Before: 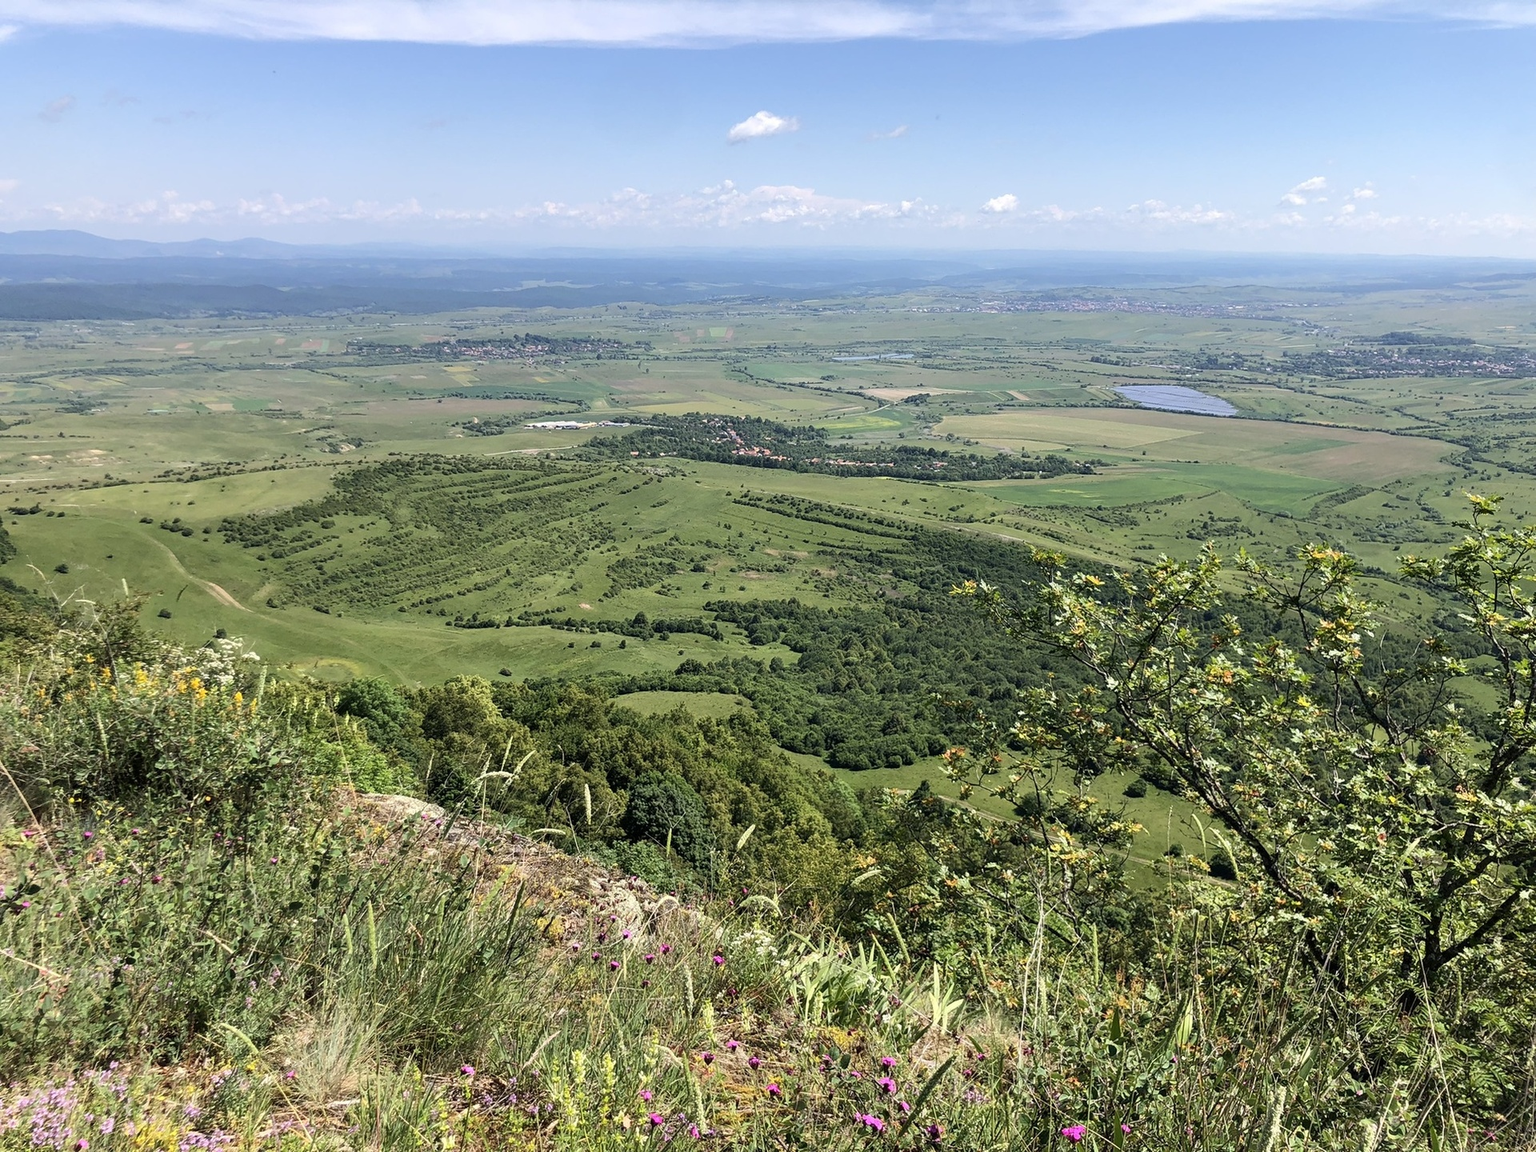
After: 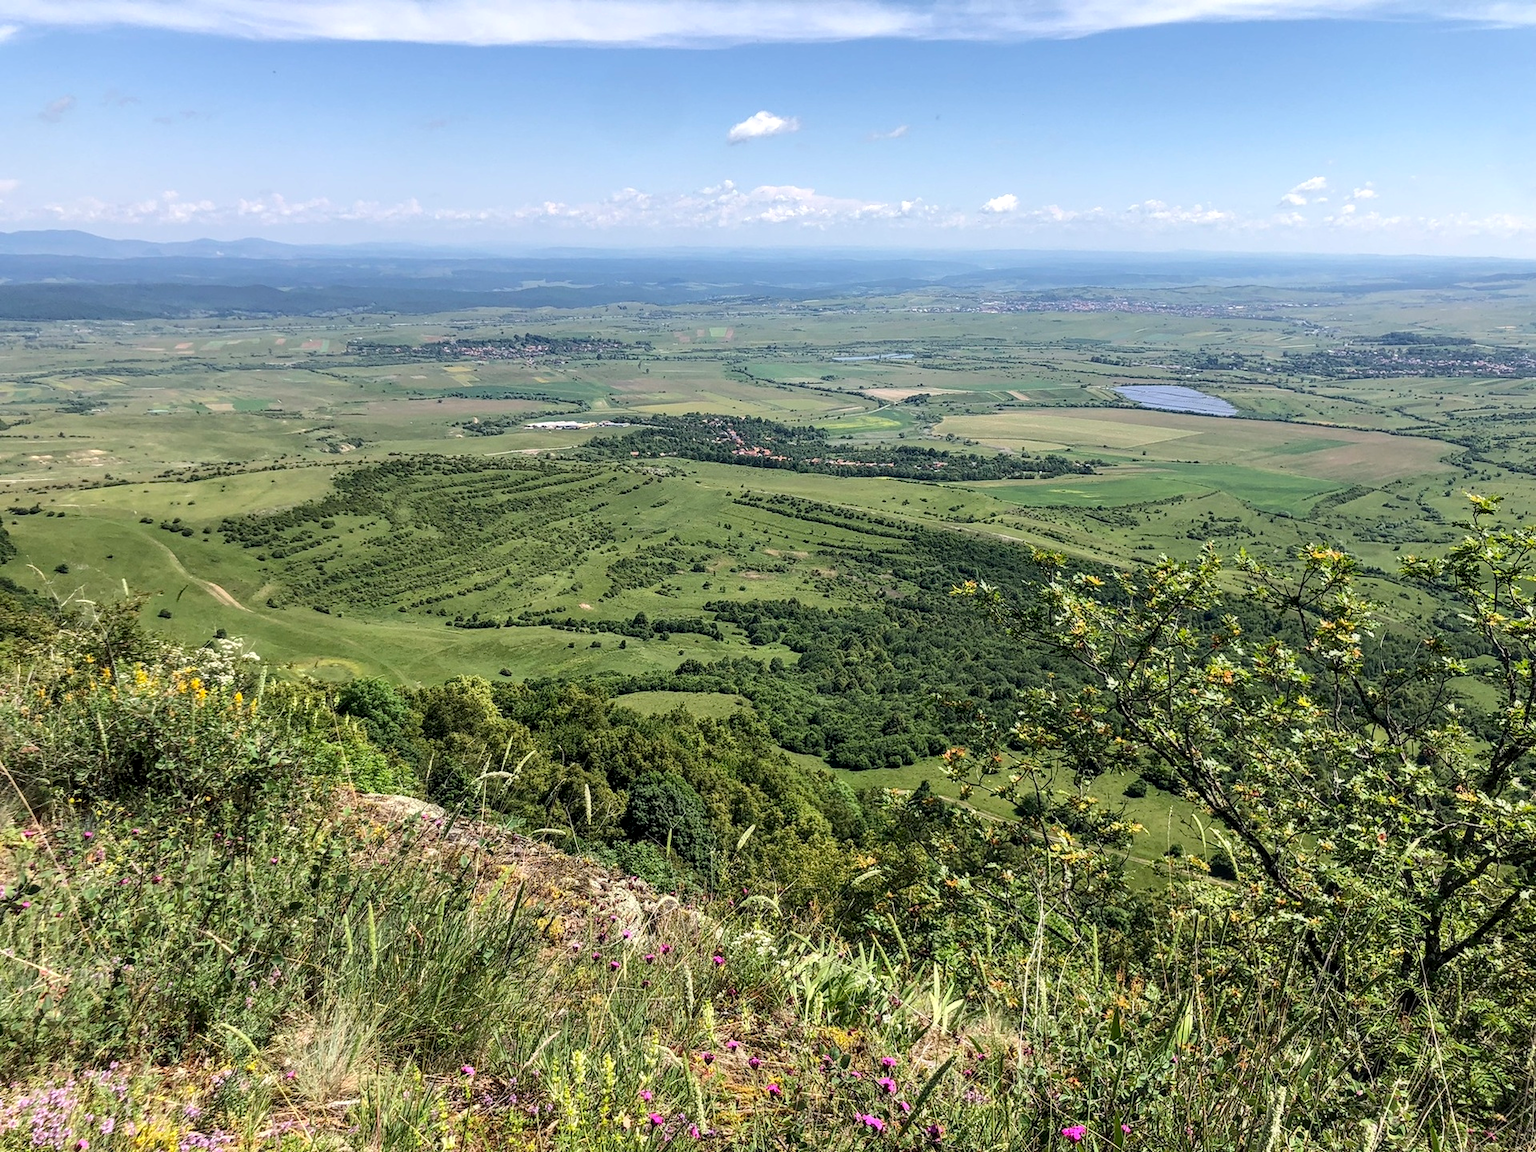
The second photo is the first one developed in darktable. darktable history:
local contrast: highlights 55%, shadows 52%, detail 130%, midtone range 0.457
